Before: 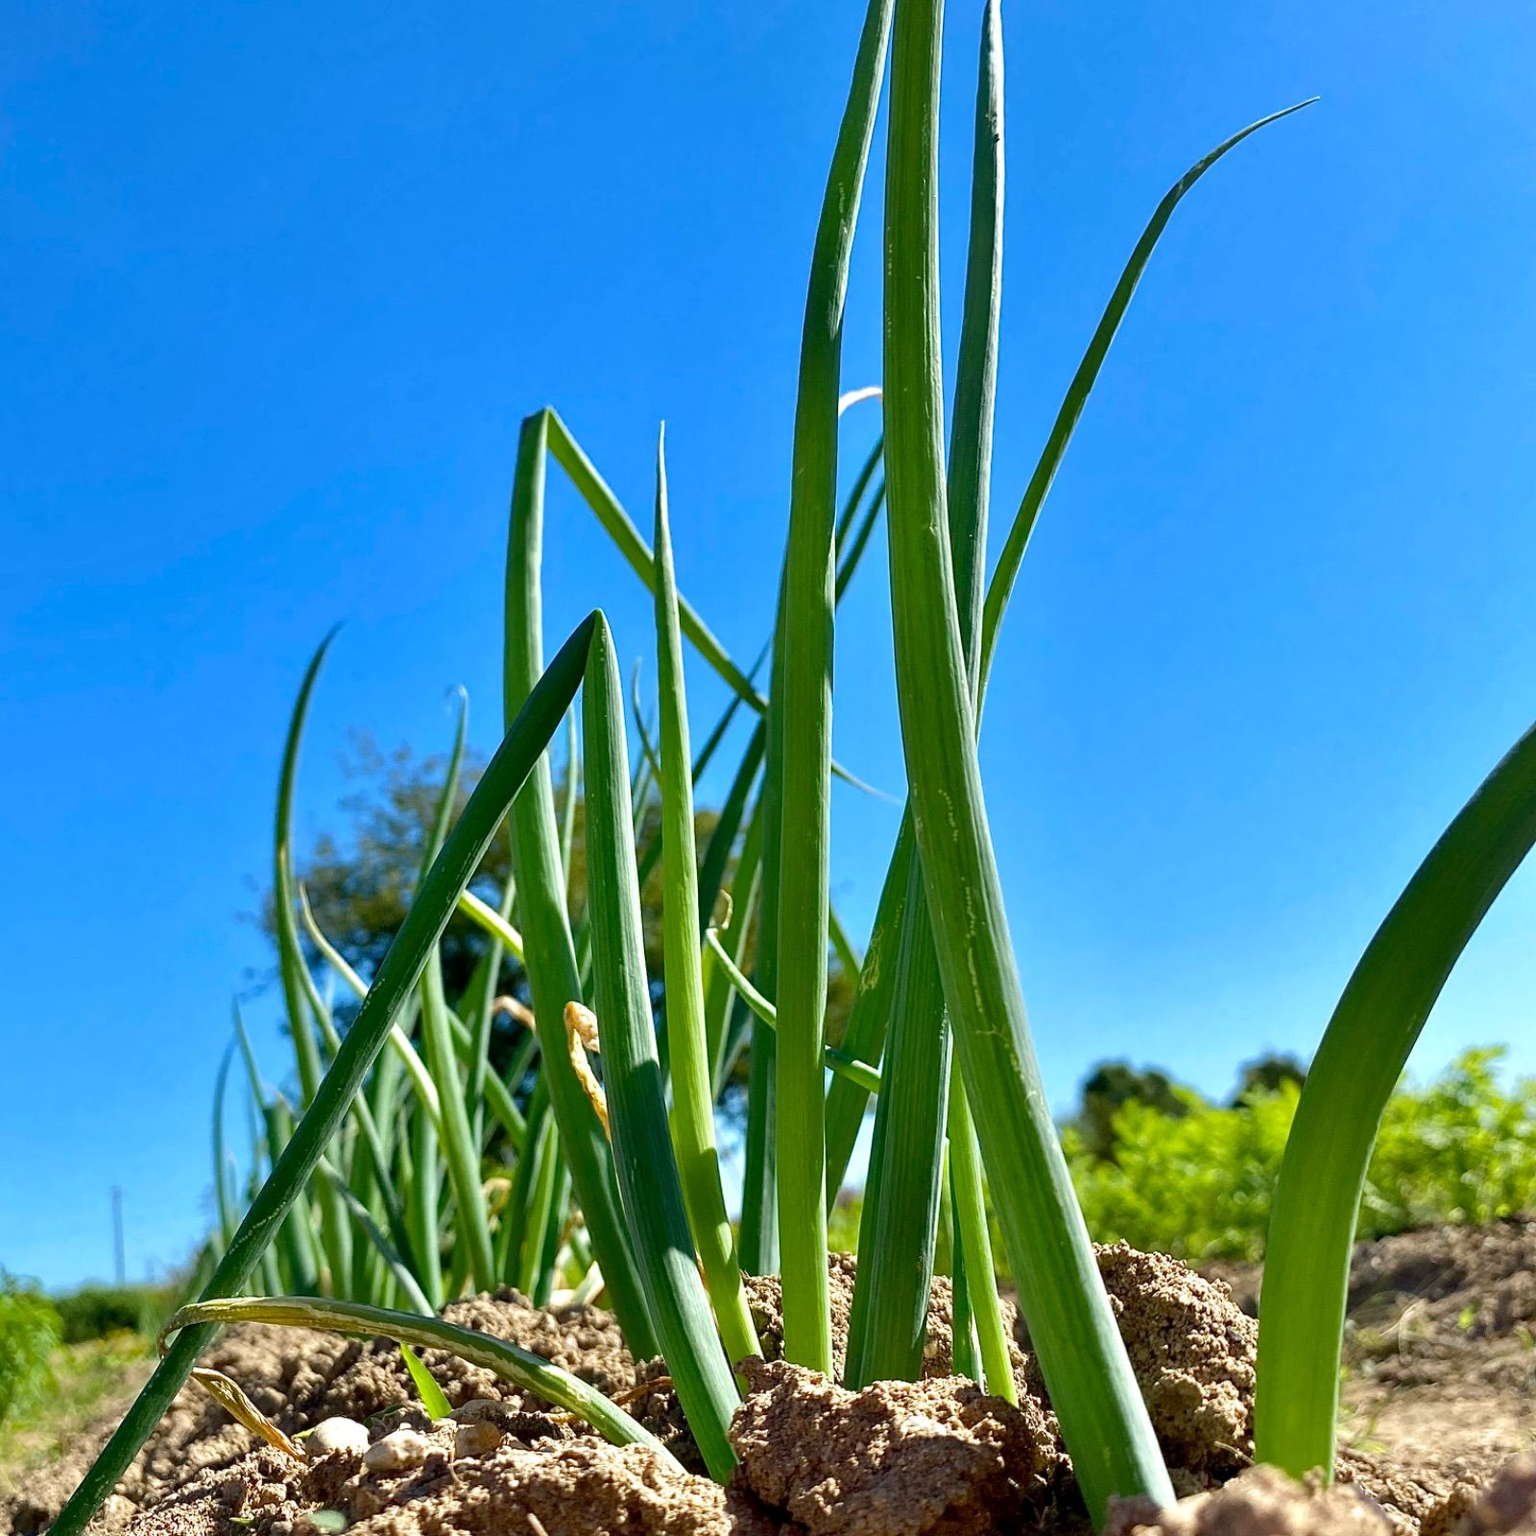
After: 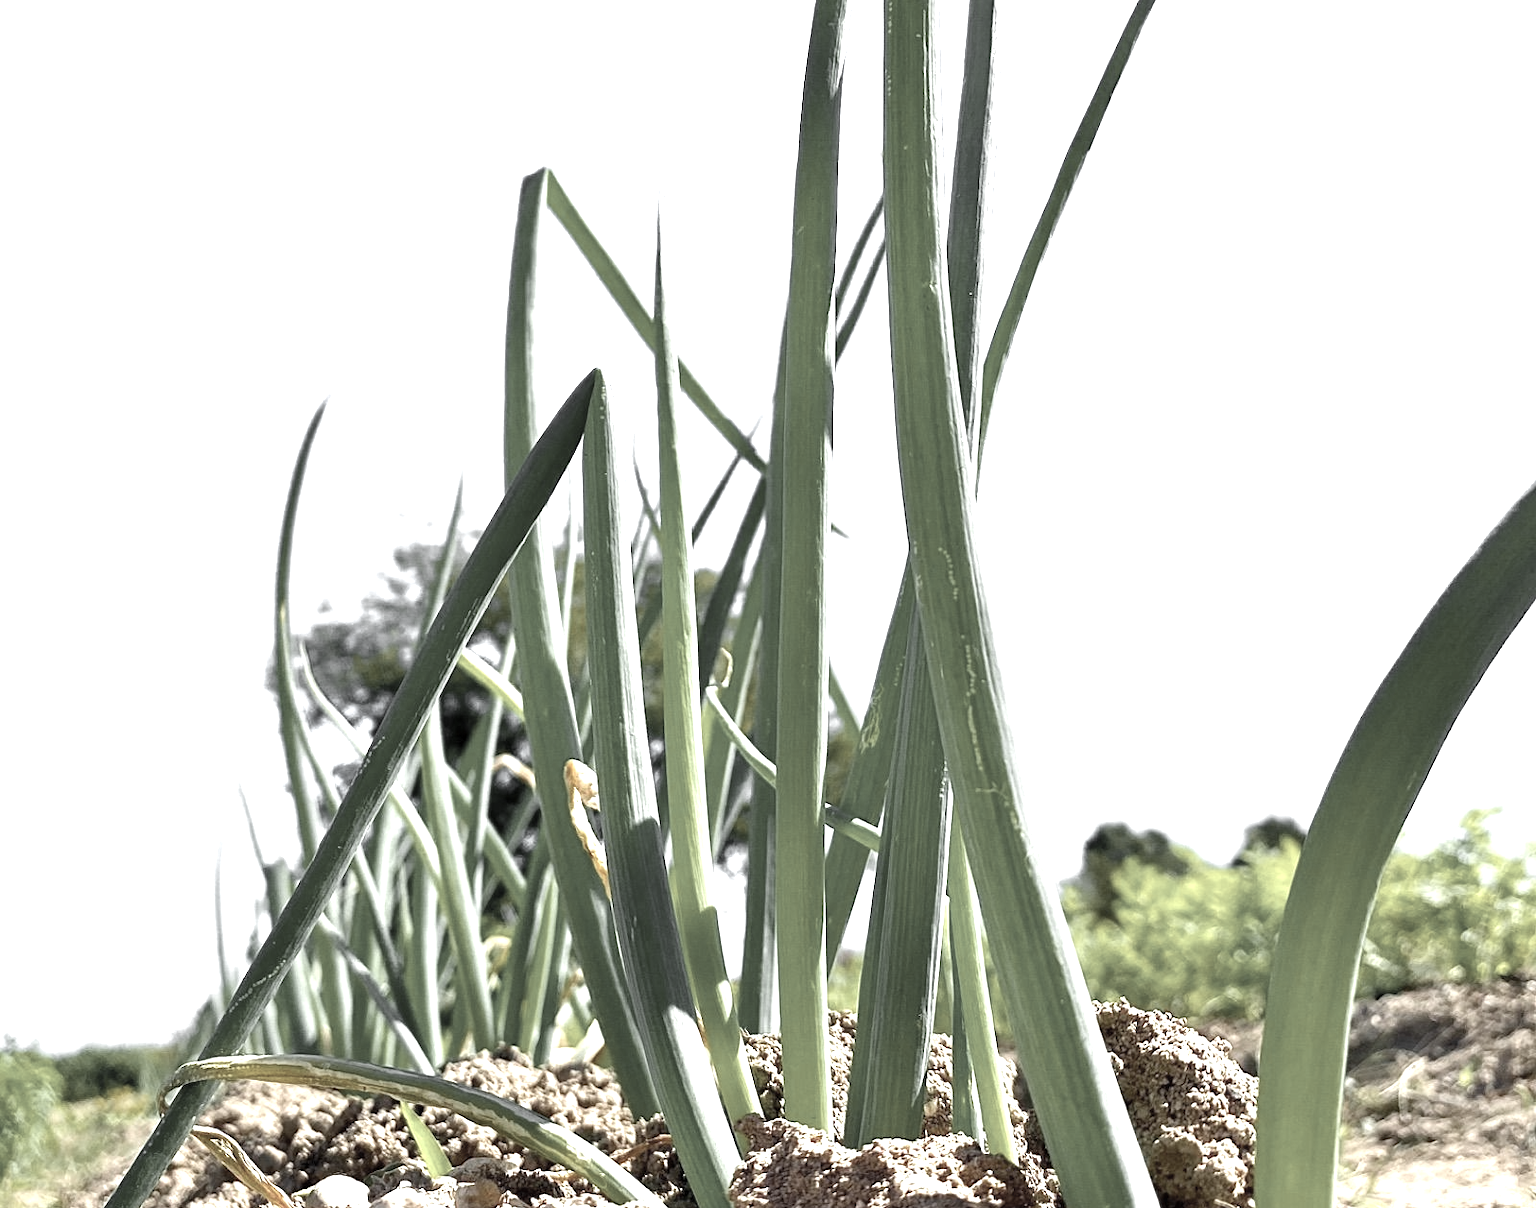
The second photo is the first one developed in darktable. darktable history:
exposure: exposure 1.15 EV, compensate highlight preservation false
crop and rotate: top 15.774%, bottom 5.506%
color zones: curves: ch0 [(0, 0.613) (0.01, 0.613) (0.245, 0.448) (0.498, 0.529) (0.642, 0.665) (0.879, 0.777) (0.99, 0.613)]; ch1 [(0, 0.035) (0.121, 0.189) (0.259, 0.197) (0.415, 0.061) (0.589, 0.022) (0.732, 0.022) (0.857, 0.026) (0.991, 0.053)]
